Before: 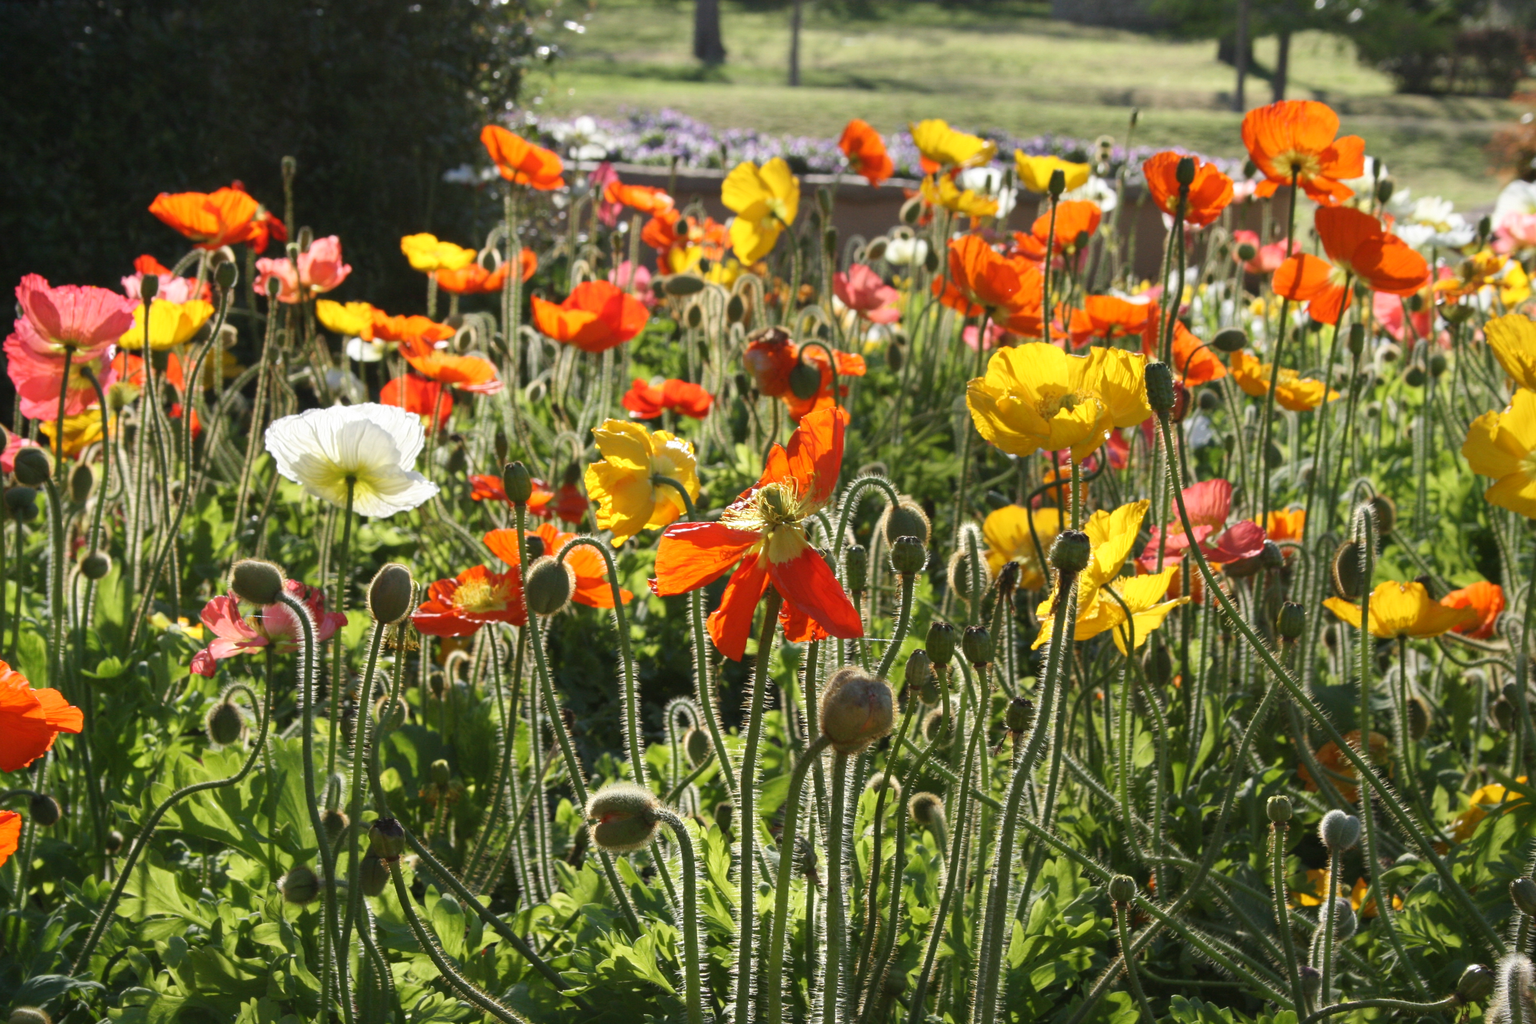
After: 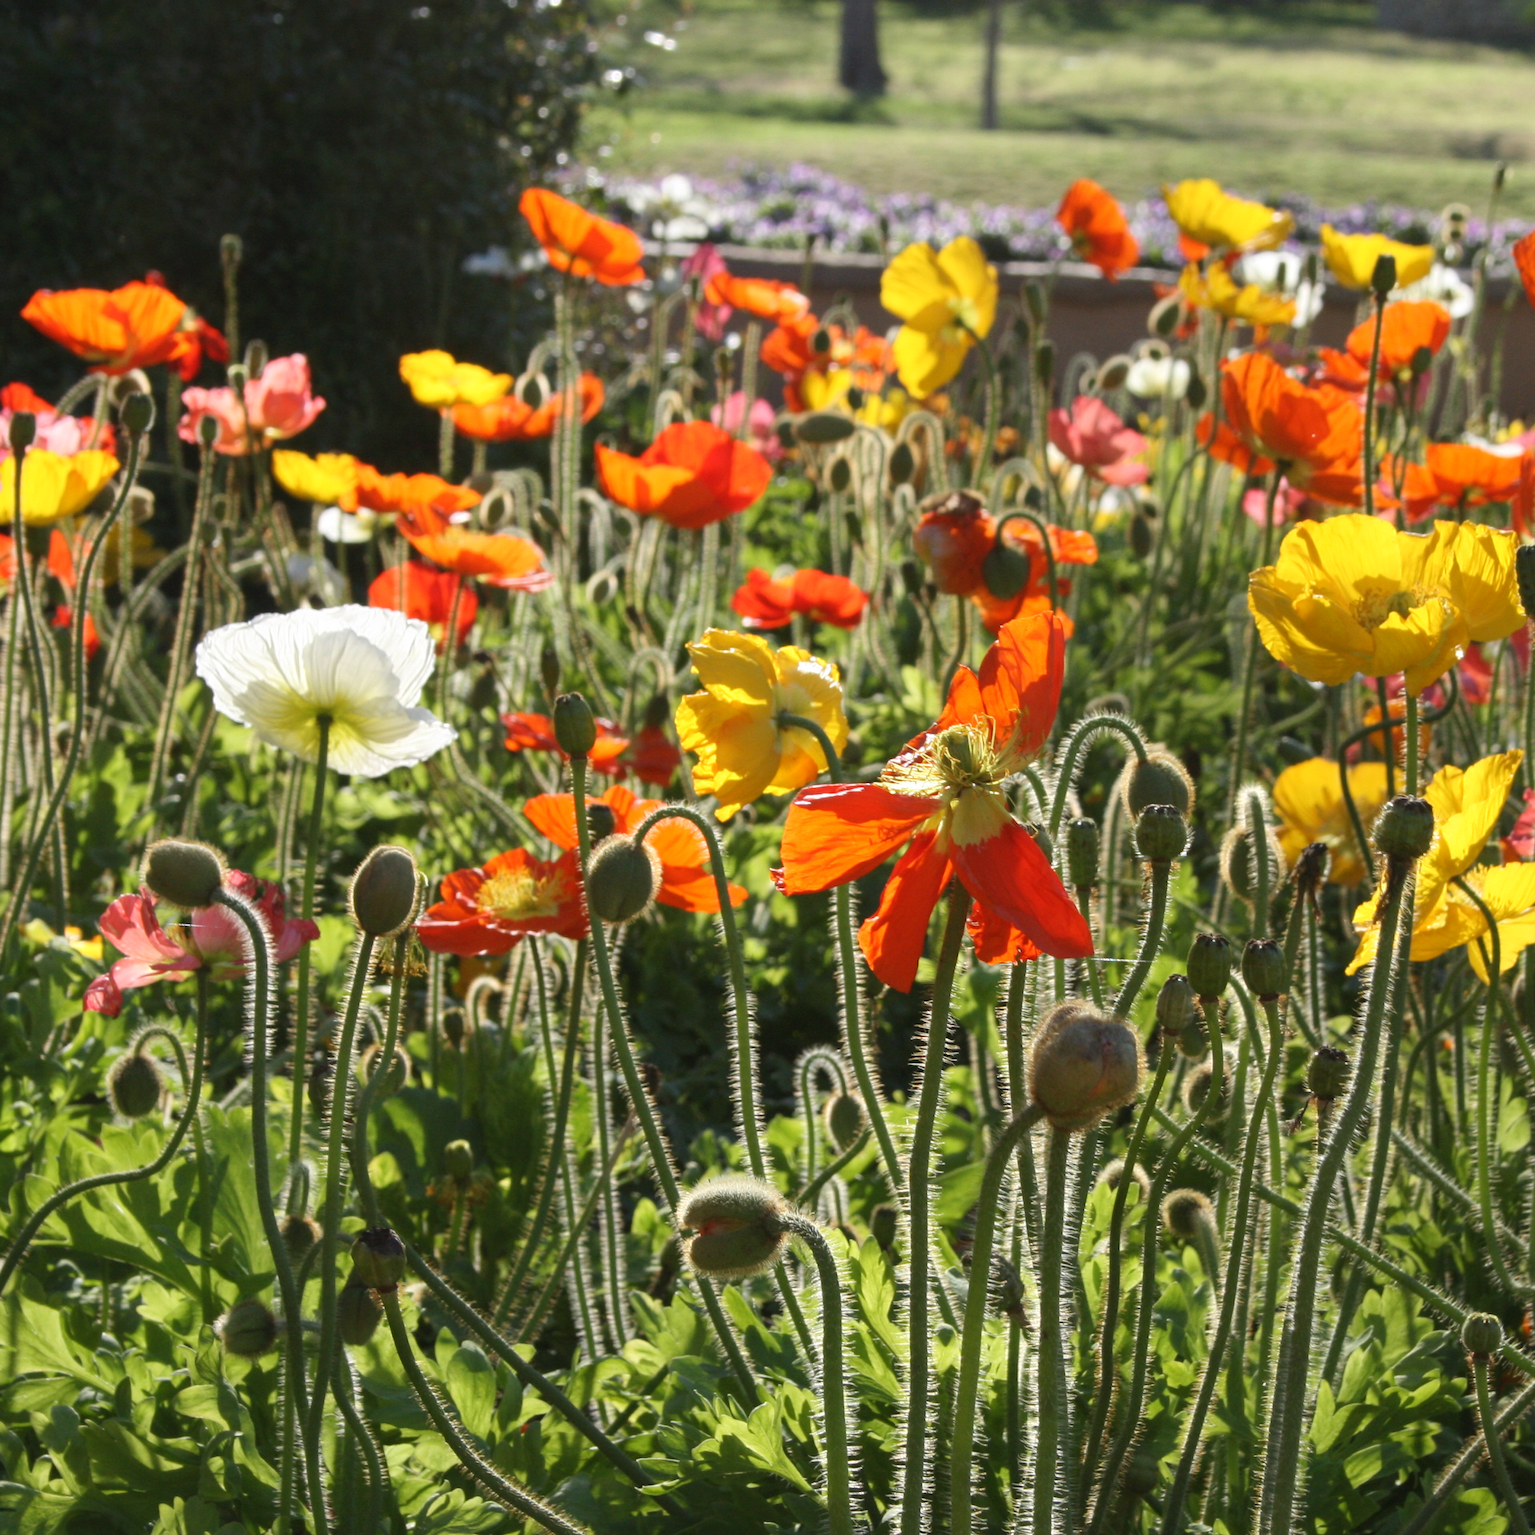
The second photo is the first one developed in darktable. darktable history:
crop and rotate: left 8.786%, right 24.548%
white balance: emerald 1
